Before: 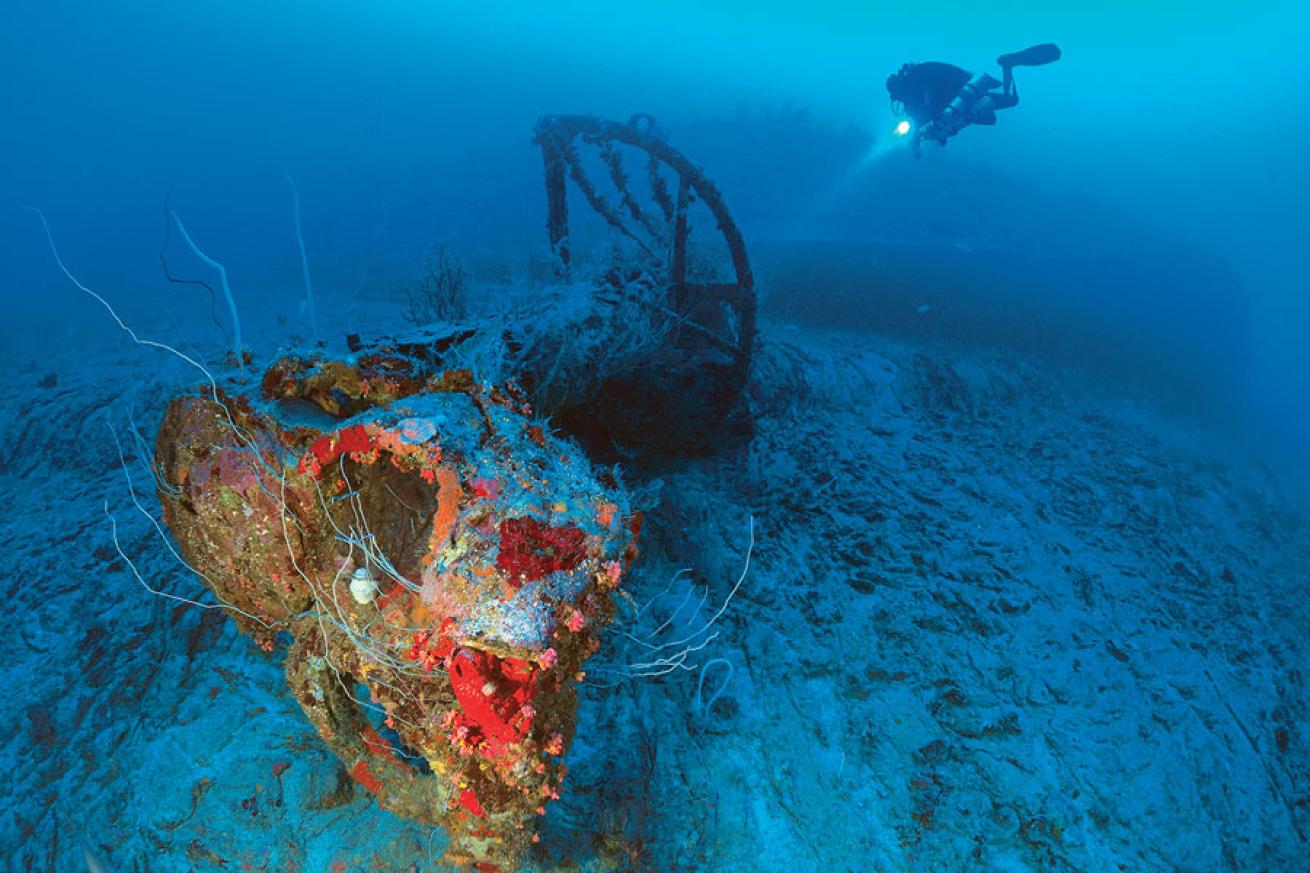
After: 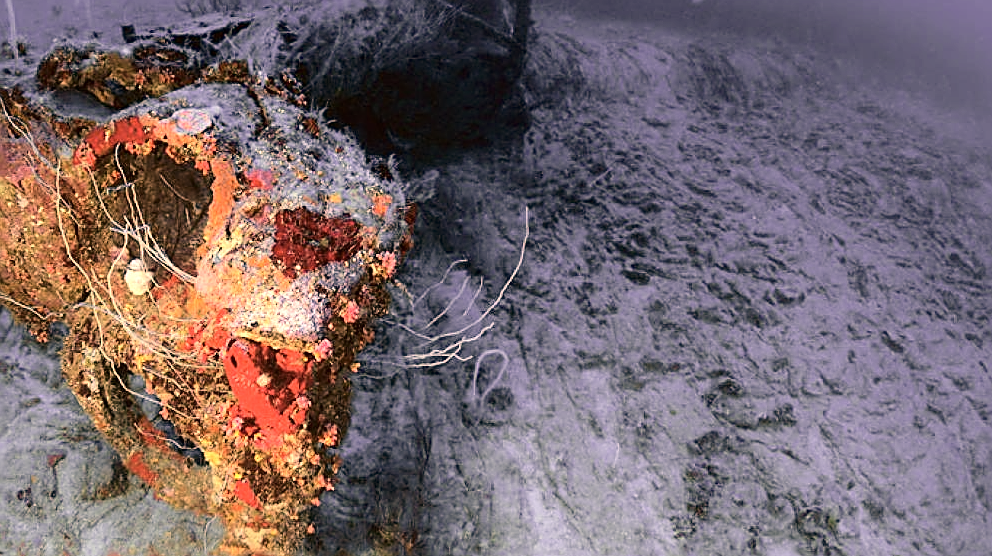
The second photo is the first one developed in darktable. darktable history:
color correction: highlights a* 39.92, highlights b* 39.76, saturation 0.694
crop and rotate: left 17.203%, top 35.402%, right 6.996%, bottom 0.903%
sharpen: amount 0.748
tone curve: curves: ch0 [(0, 0) (0.004, 0.001) (0.133, 0.112) (0.325, 0.362) (0.832, 0.893) (1, 1)], color space Lab, independent channels, preserve colors none
tone equalizer: -8 EV -0.745 EV, -7 EV -0.703 EV, -6 EV -0.61 EV, -5 EV -0.375 EV, -3 EV 0.366 EV, -2 EV 0.6 EV, -1 EV 0.685 EV, +0 EV 0.72 EV, smoothing diameter 2.15%, edges refinement/feathering 22.52, mask exposure compensation -1.57 EV, filter diffusion 5
